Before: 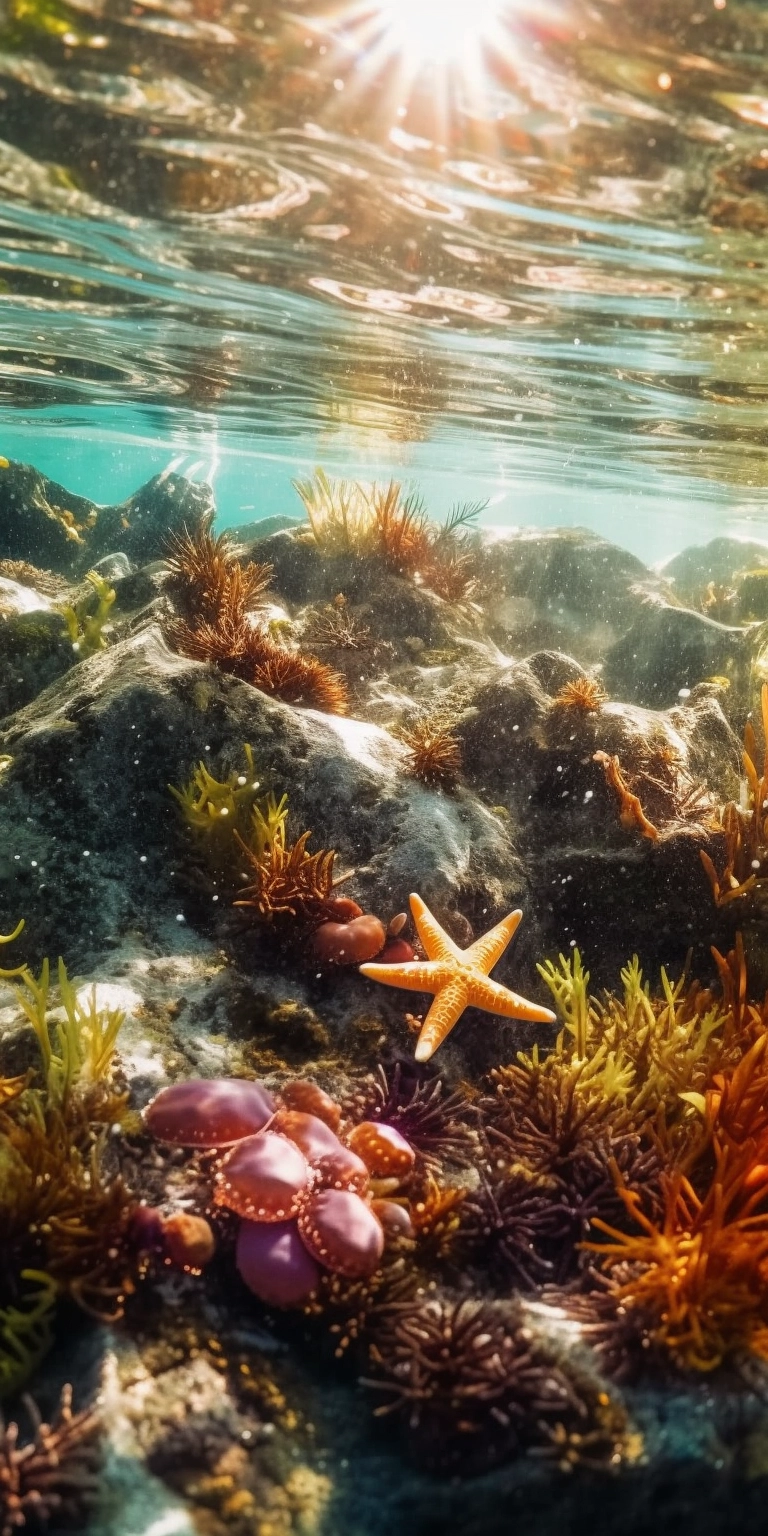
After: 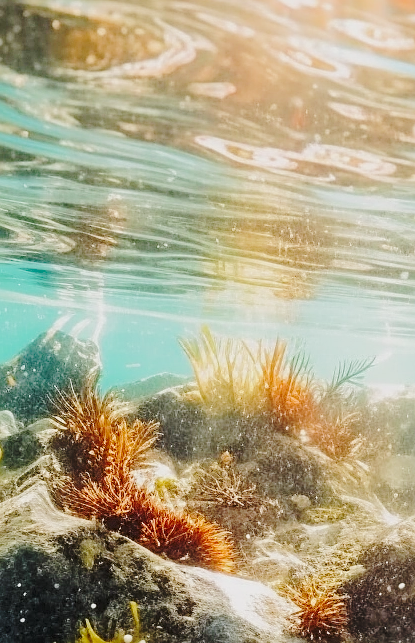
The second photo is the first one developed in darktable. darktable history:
tone equalizer: -8 EV -0.026 EV, -7 EV 0.023 EV, -6 EV -0.006 EV, -5 EV 0.007 EV, -4 EV -0.05 EV, -3 EV -0.238 EV, -2 EV -0.686 EV, -1 EV -0.957 EV, +0 EV -0.969 EV, edges refinement/feathering 500, mask exposure compensation -1.57 EV, preserve details no
sharpen: on, module defaults
crop: left 14.932%, top 9.277%, right 30.981%, bottom 48.851%
base curve: curves: ch0 [(0, 0) (0.032, 0.037) (0.105, 0.228) (0.435, 0.76) (0.856, 0.983) (1, 1)], preserve colors none
